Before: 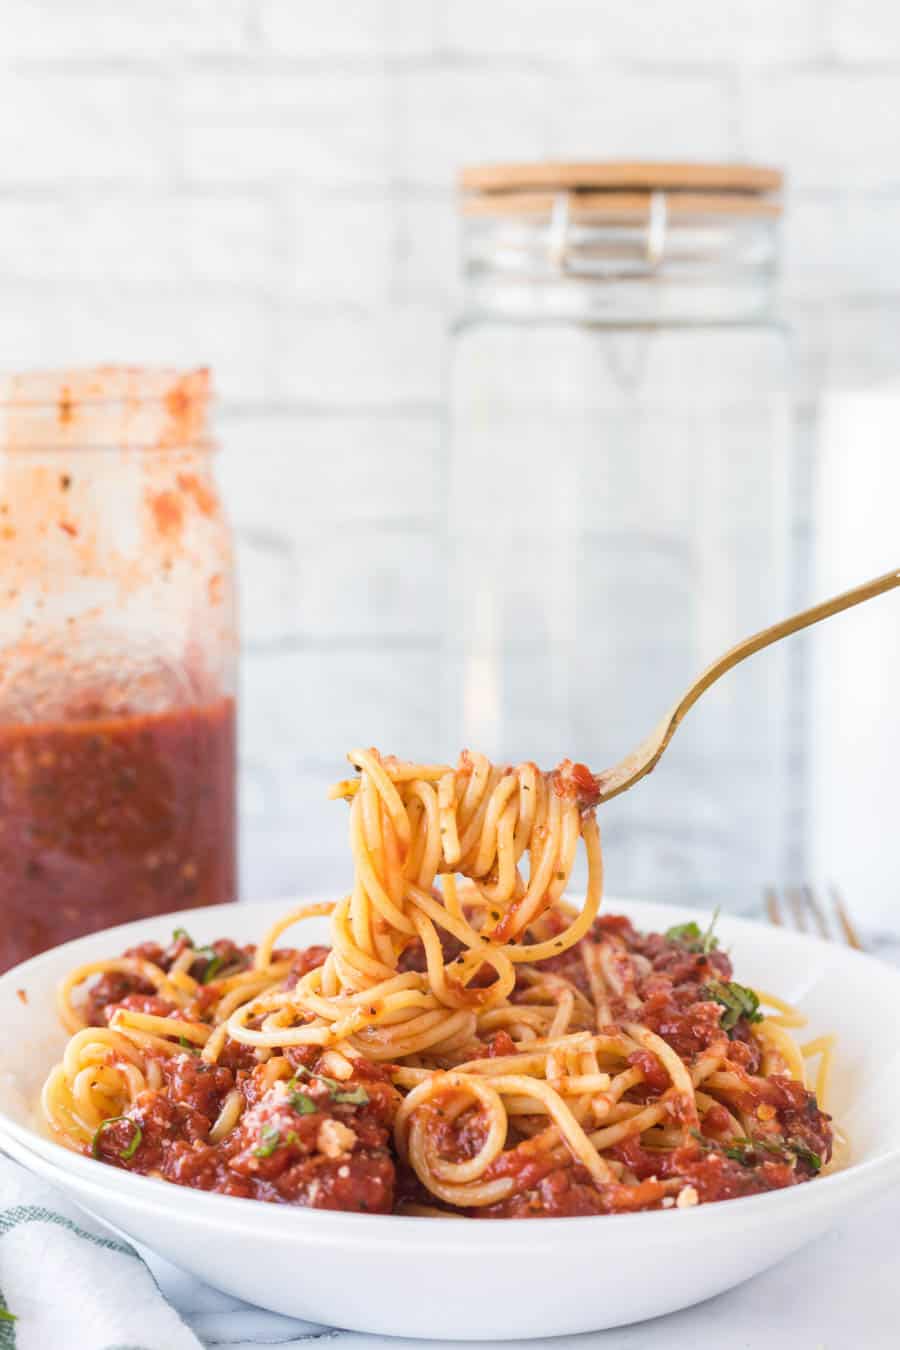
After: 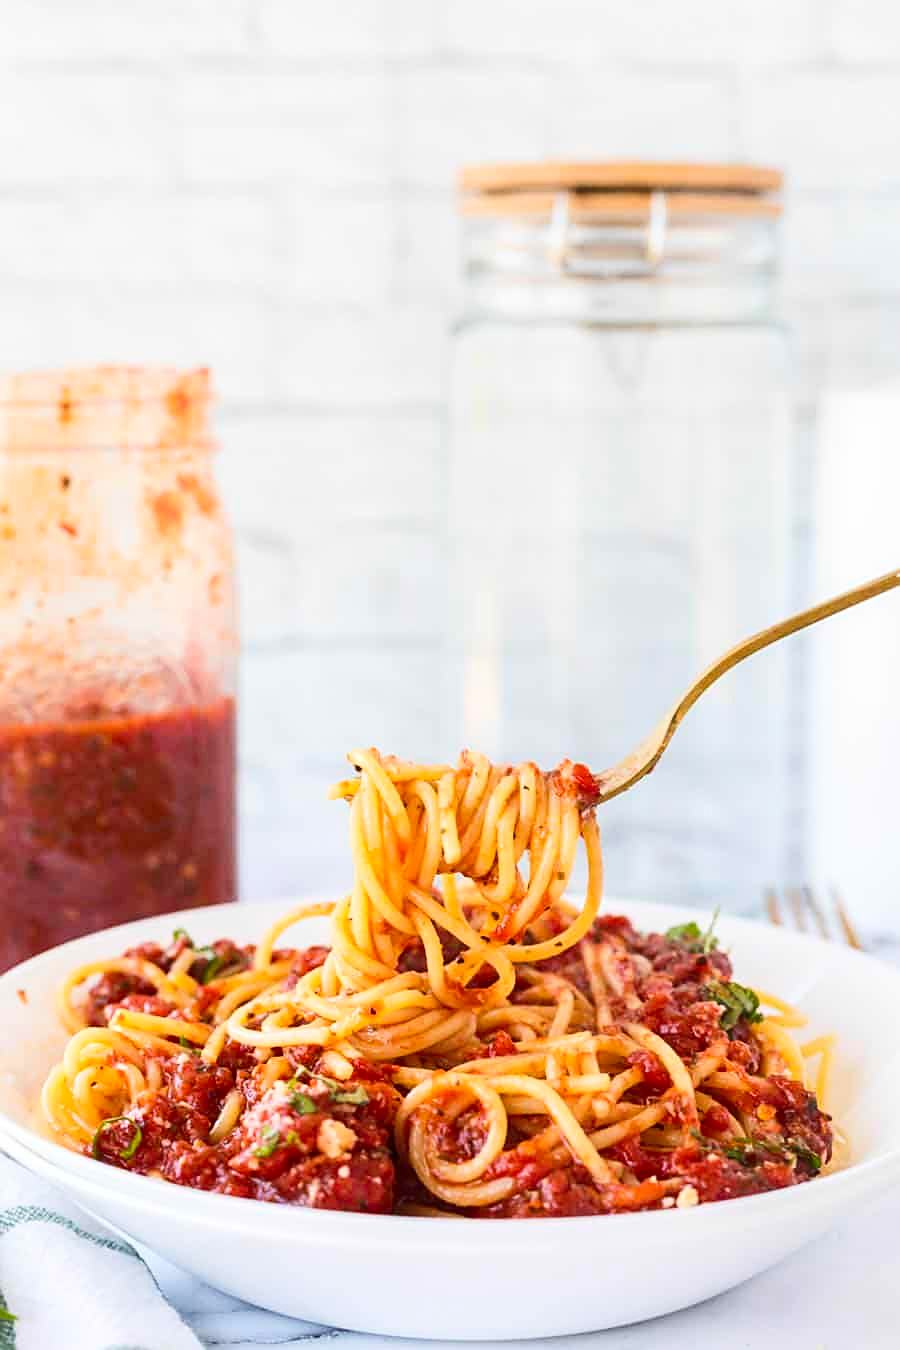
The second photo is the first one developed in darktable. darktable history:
contrast brightness saturation: contrast 0.178, saturation 0.303
sharpen: on, module defaults
